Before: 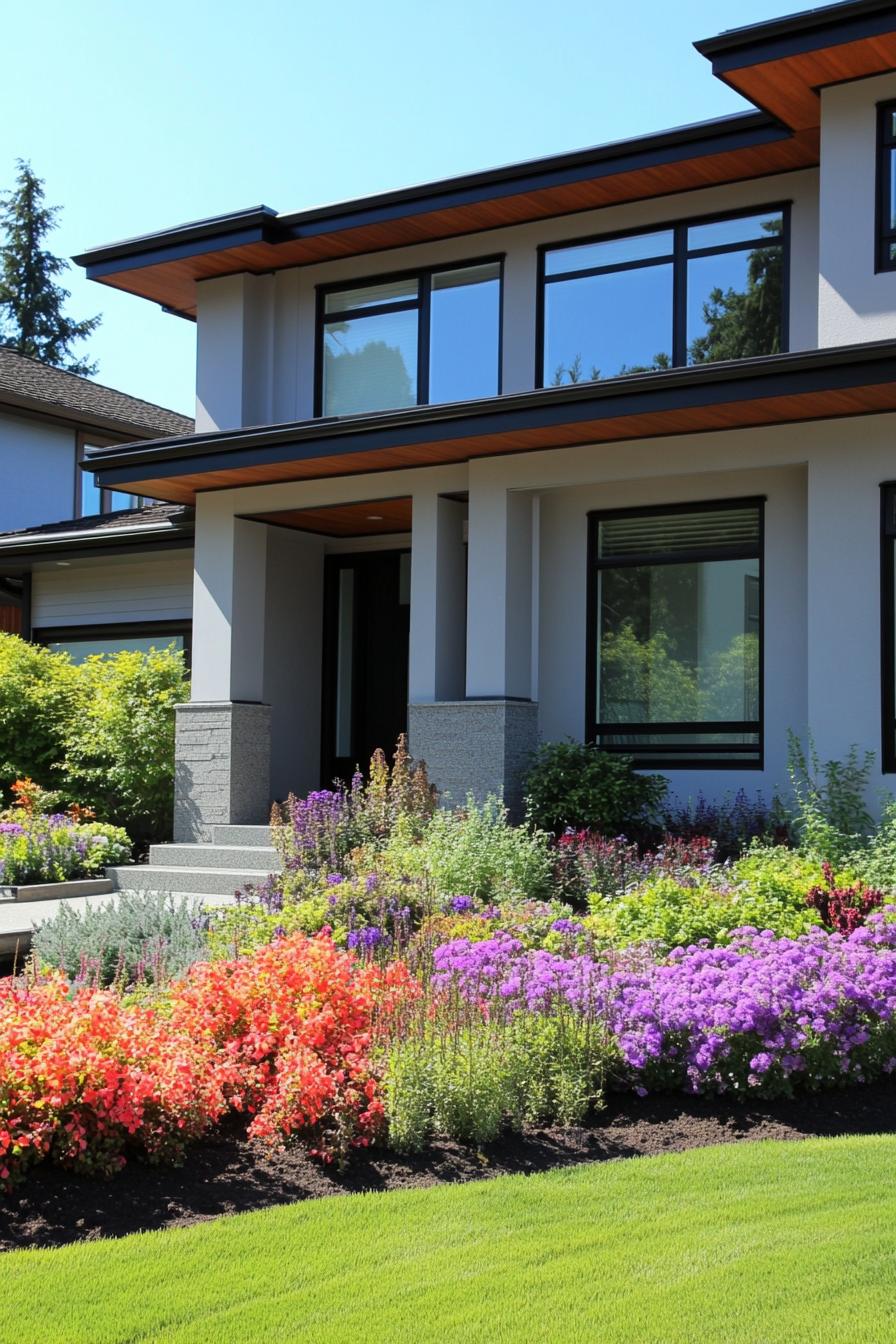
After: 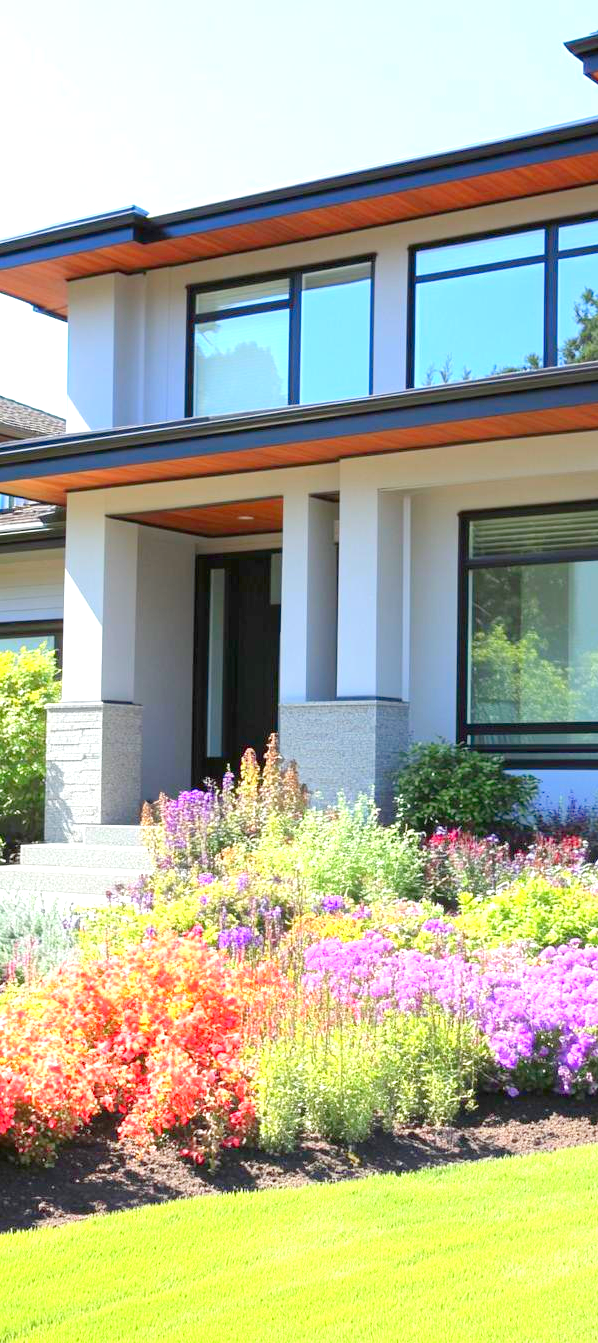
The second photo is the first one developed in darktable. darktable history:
exposure: black level correction 0, exposure 1 EV, compensate highlight preservation false
levels: levels [0, 0.397, 0.955]
crop and rotate: left 14.507%, right 18.686%
